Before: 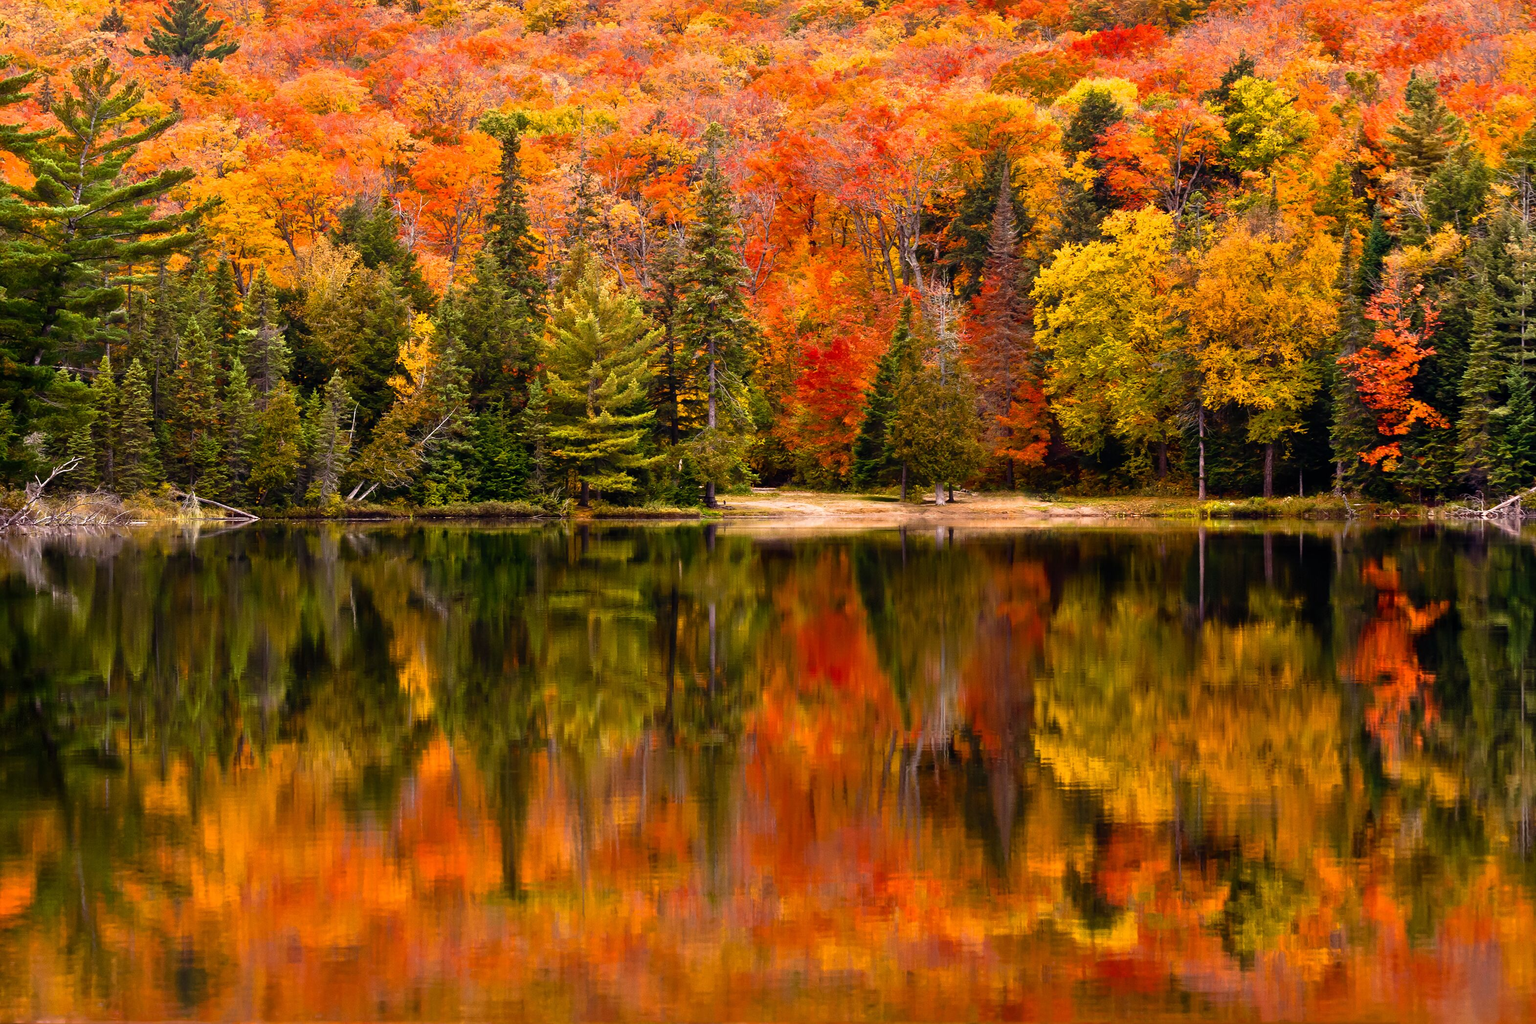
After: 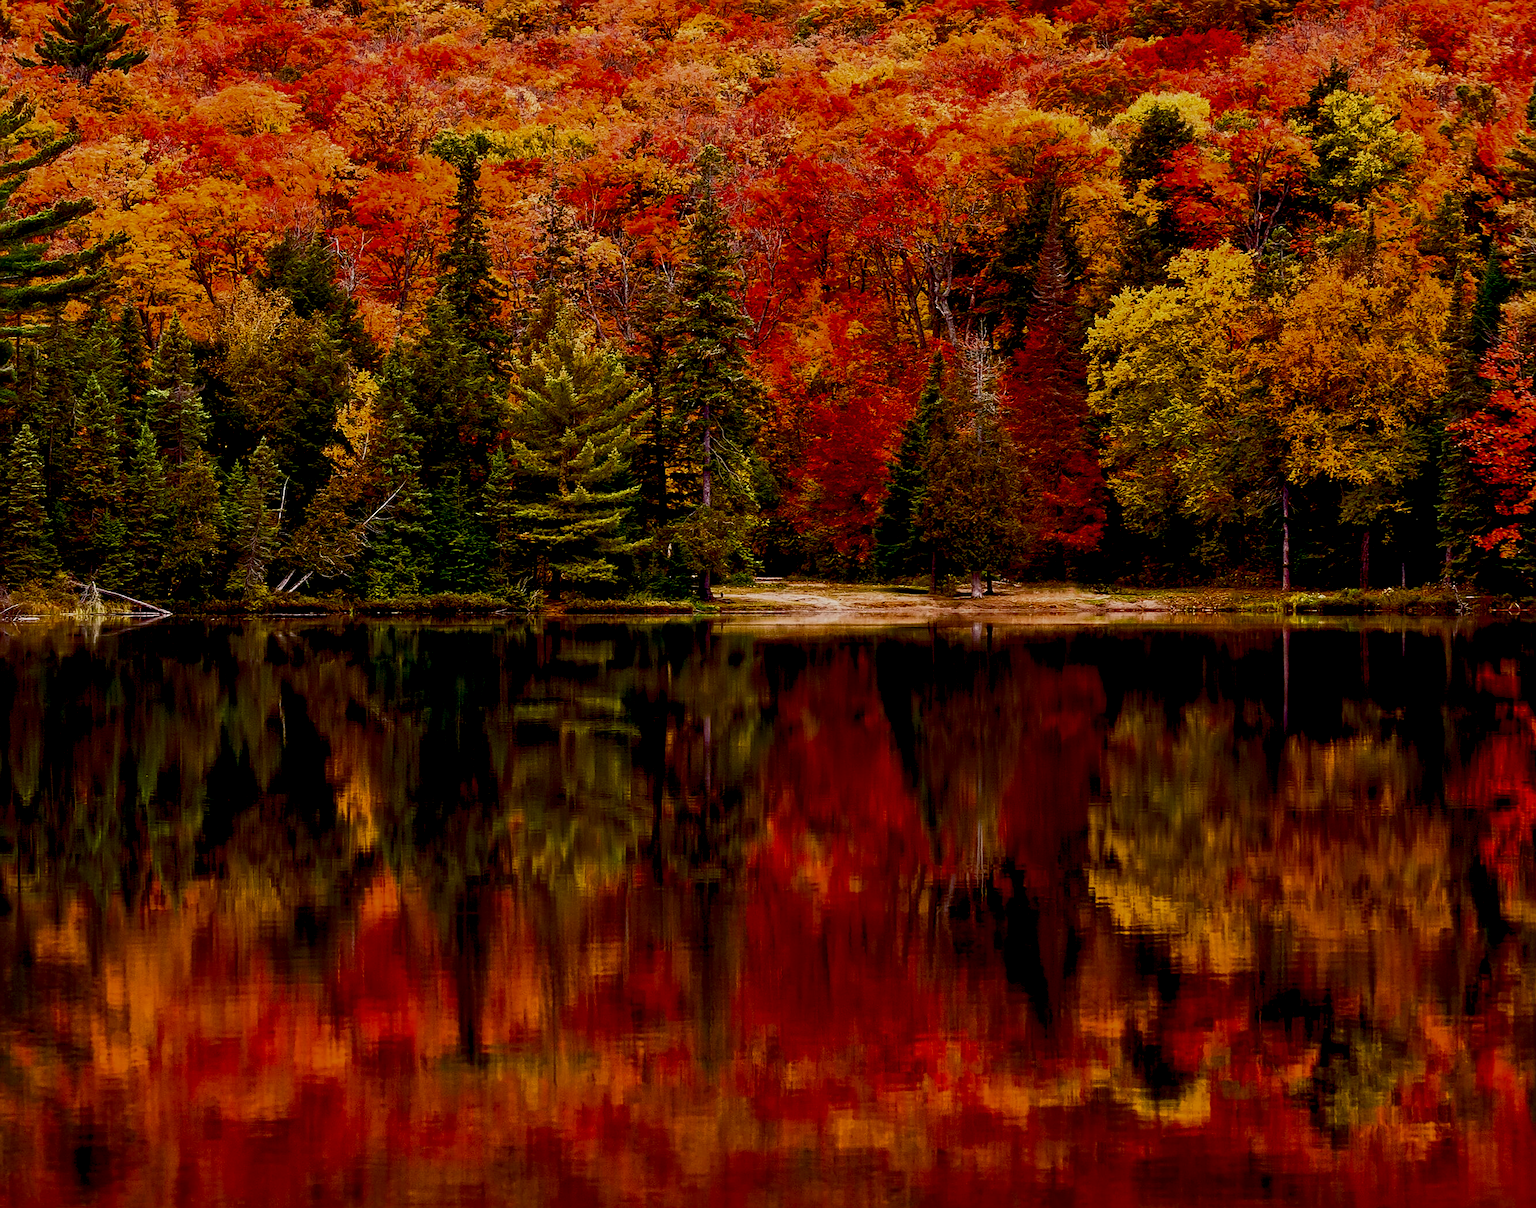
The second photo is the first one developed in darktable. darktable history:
local contrast: on, module defaults
sharpen: on, module defaults
crop: left 7.455%, right 7.842%
exposure: black level correction 0.028, exposure -0.075 EV, compensate exposure bias true, compensate highlight preservation false
tone equalizer: -8 EV 0.253 EV, -7 EV 0.396 EV, -6 EV 0.407 EV, -5 EV 0.218 EV, -3 EV -0.272 EV, -2 EV -0.417 EV, -1 EV -0.414 EV, +0 EV -0.263 EV
color balance rgb: perceptual saturation grading › global saturation 20%, perceptual saturation grading › highlights -50.608%, perceptual saturation grading › shadows 30.569%, global vibrance 20%
contrast brightness saturation: contrast 0.098, brightness -0.256, saturation 0.143
